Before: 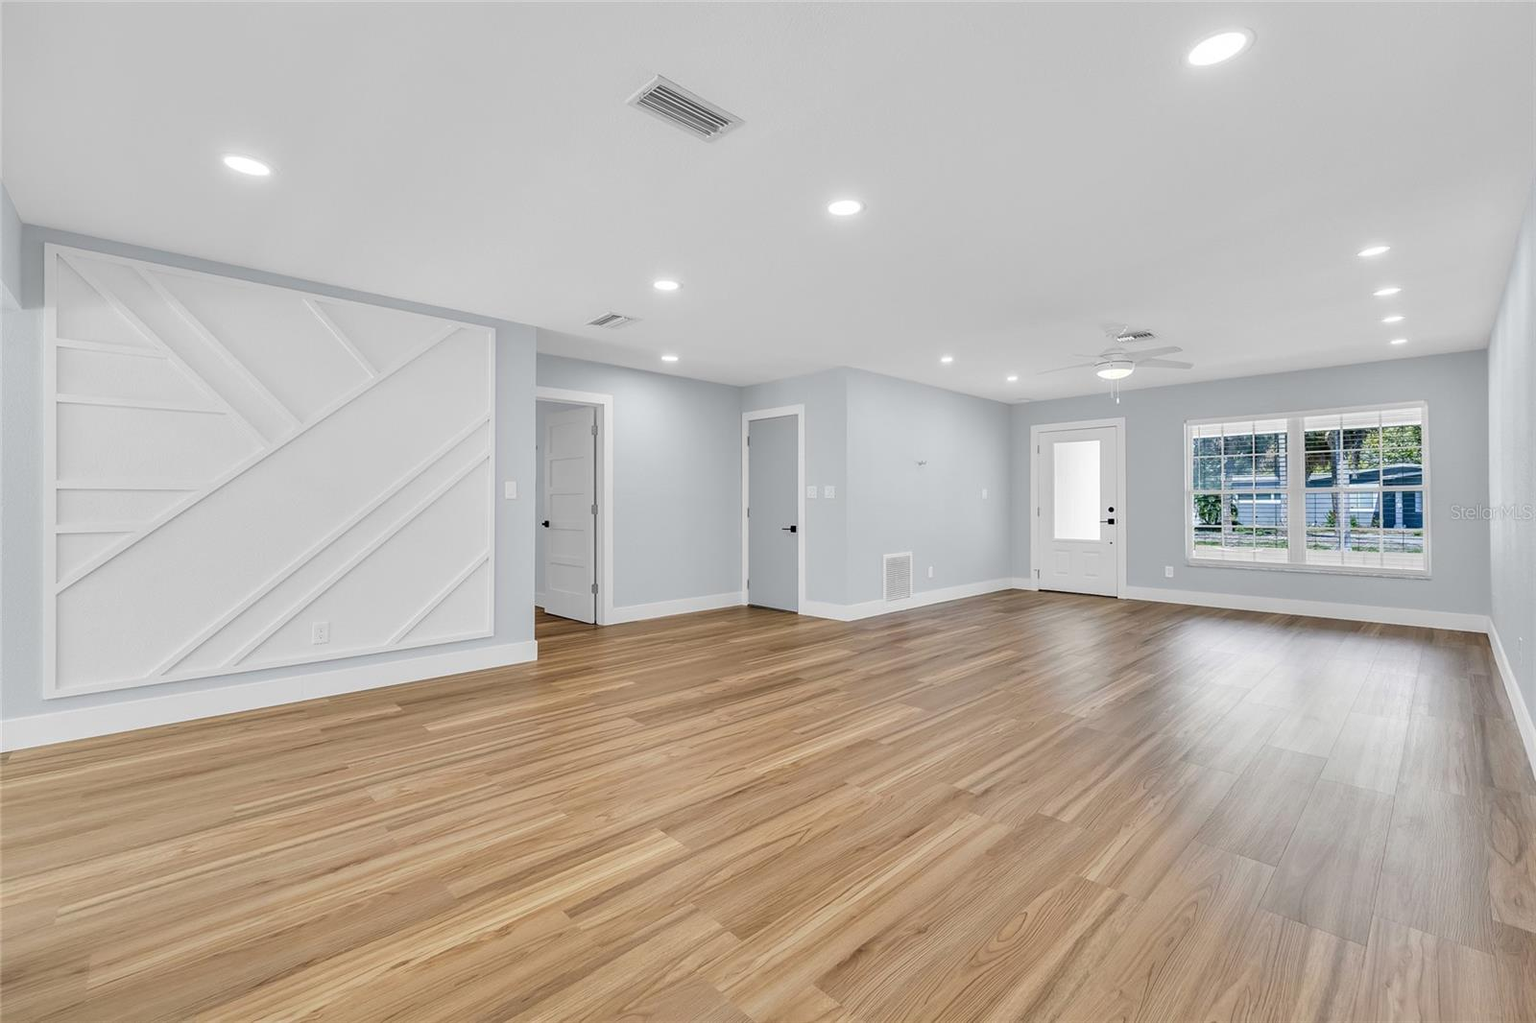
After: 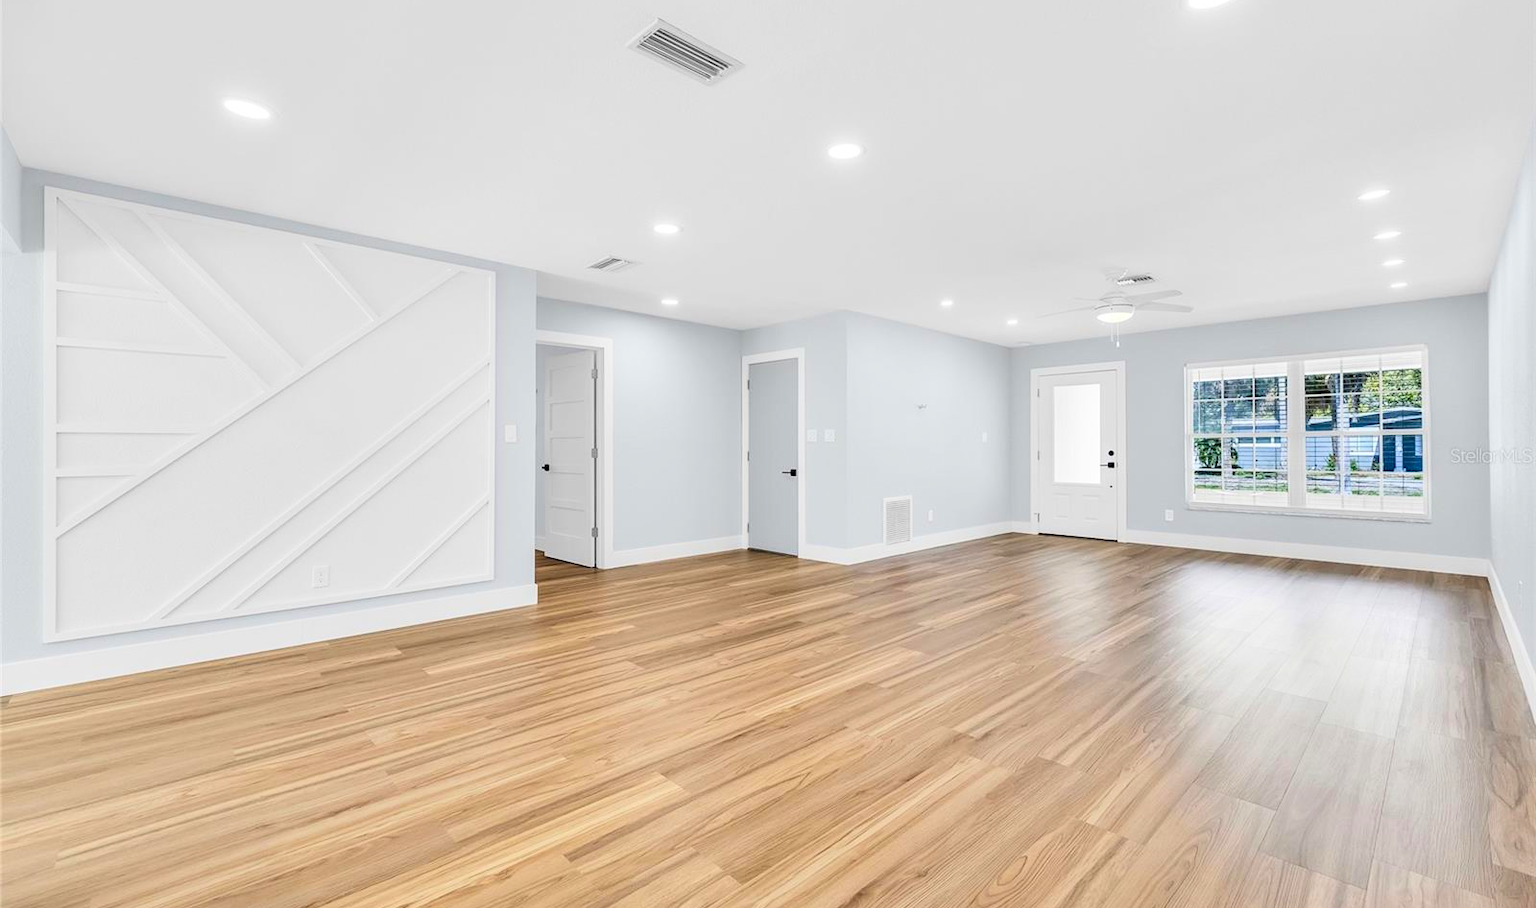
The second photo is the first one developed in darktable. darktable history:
contrast brightness saturation: contrast 0.2, brightness 0.16, saturation 0.22
crop and rotate: top 5.609%, bottom 5.609%
